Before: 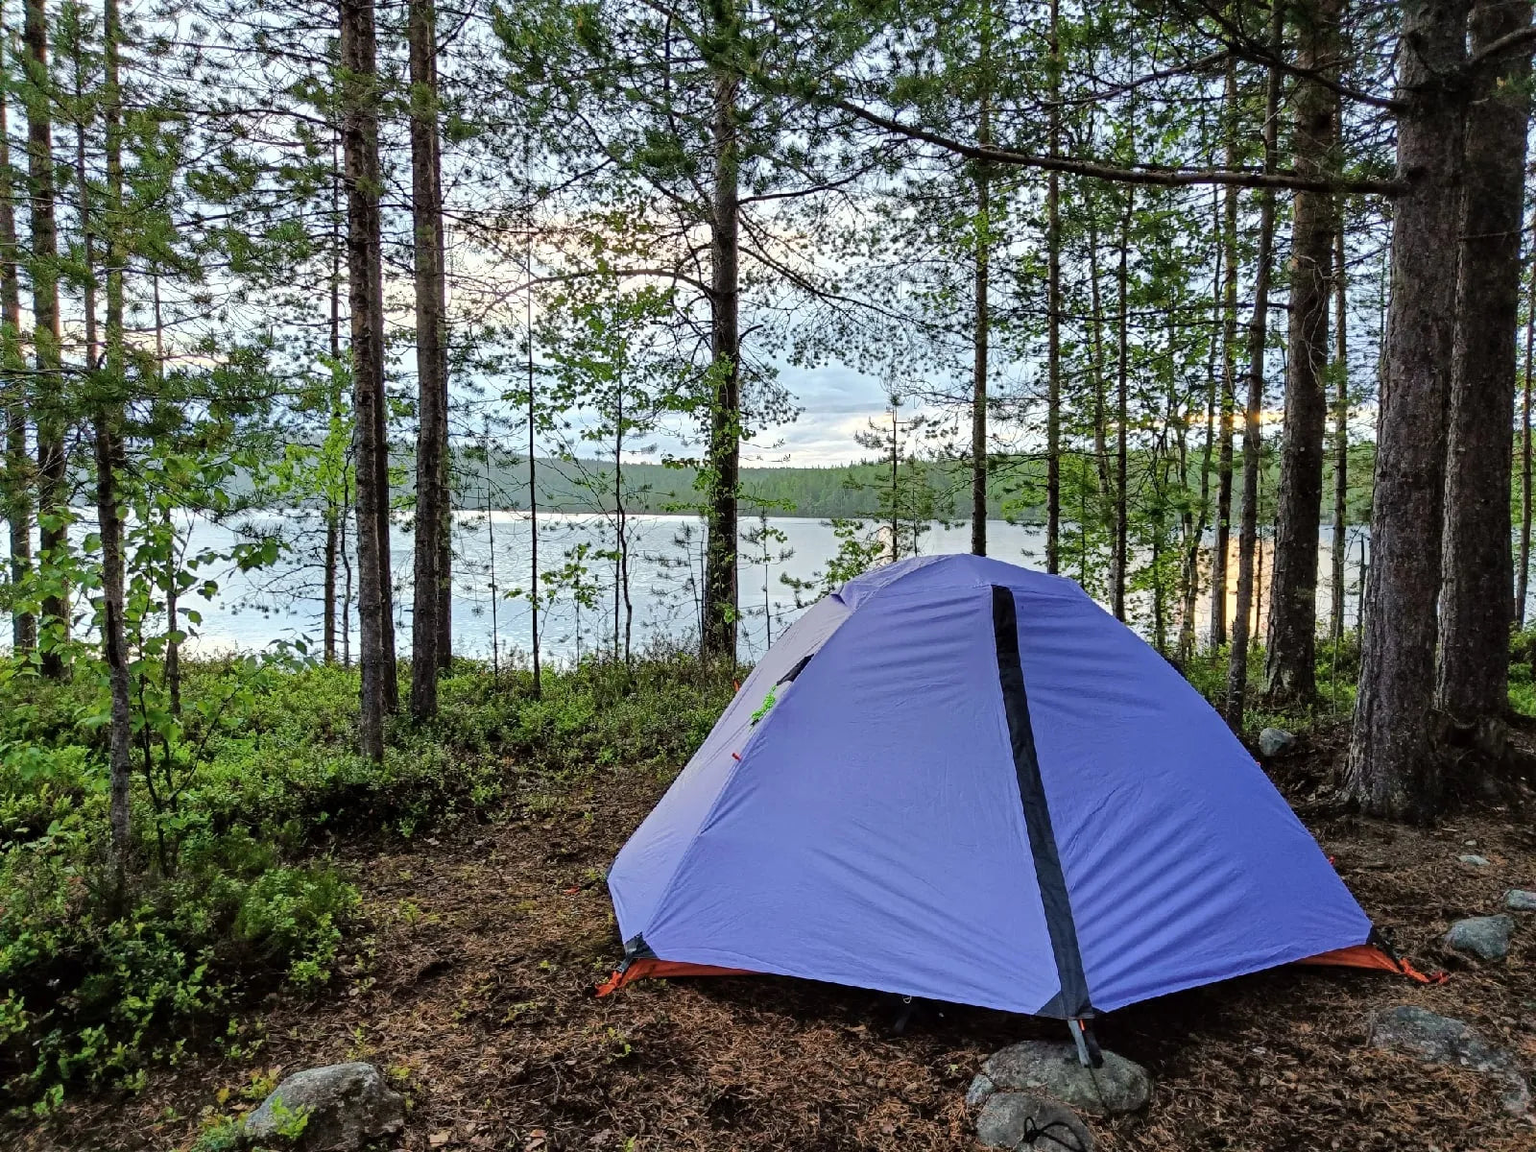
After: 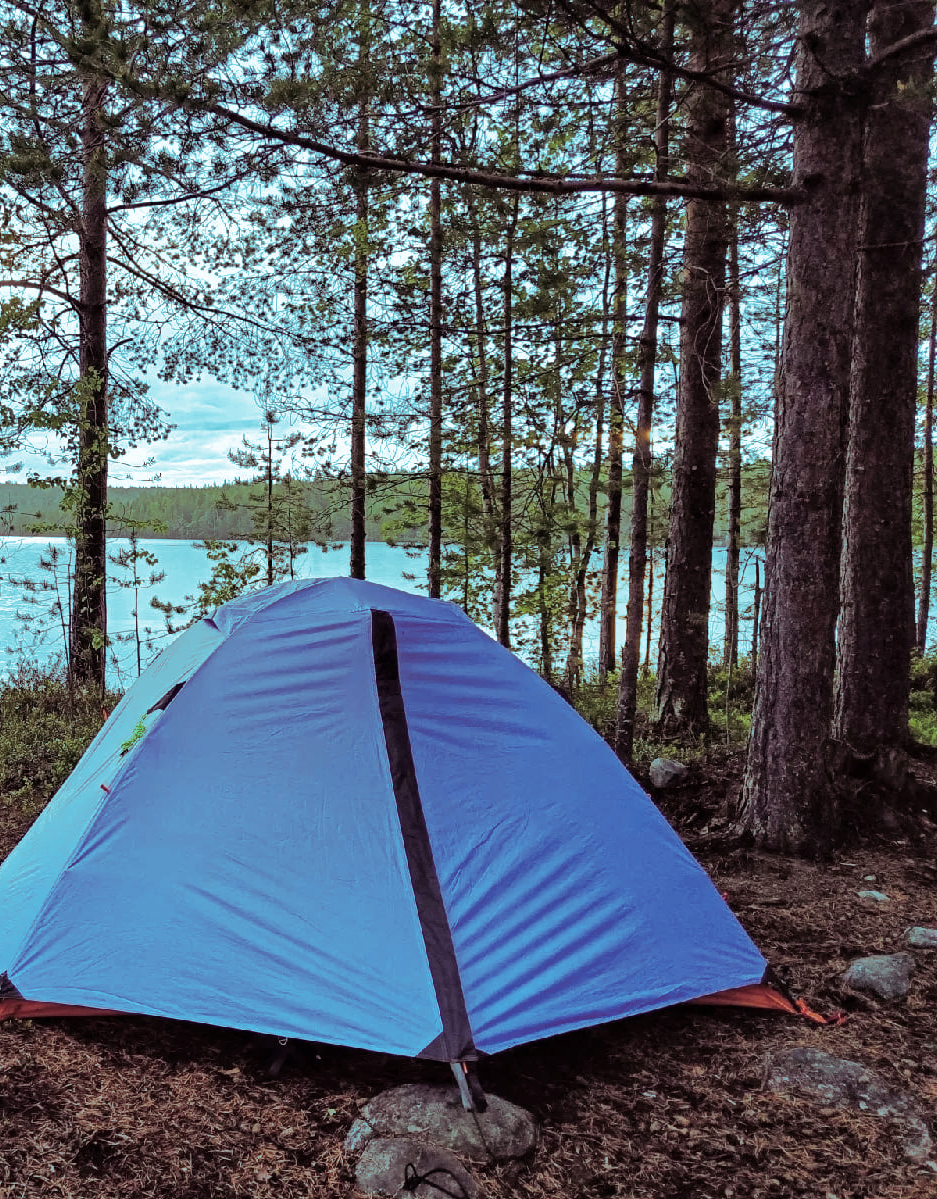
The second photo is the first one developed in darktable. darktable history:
crop: left 41.402%
split-toning: shadows › hue 327.6°, highlights › hue 198°, highlights › saturation 0.55, balance -21.25, compress 0%
